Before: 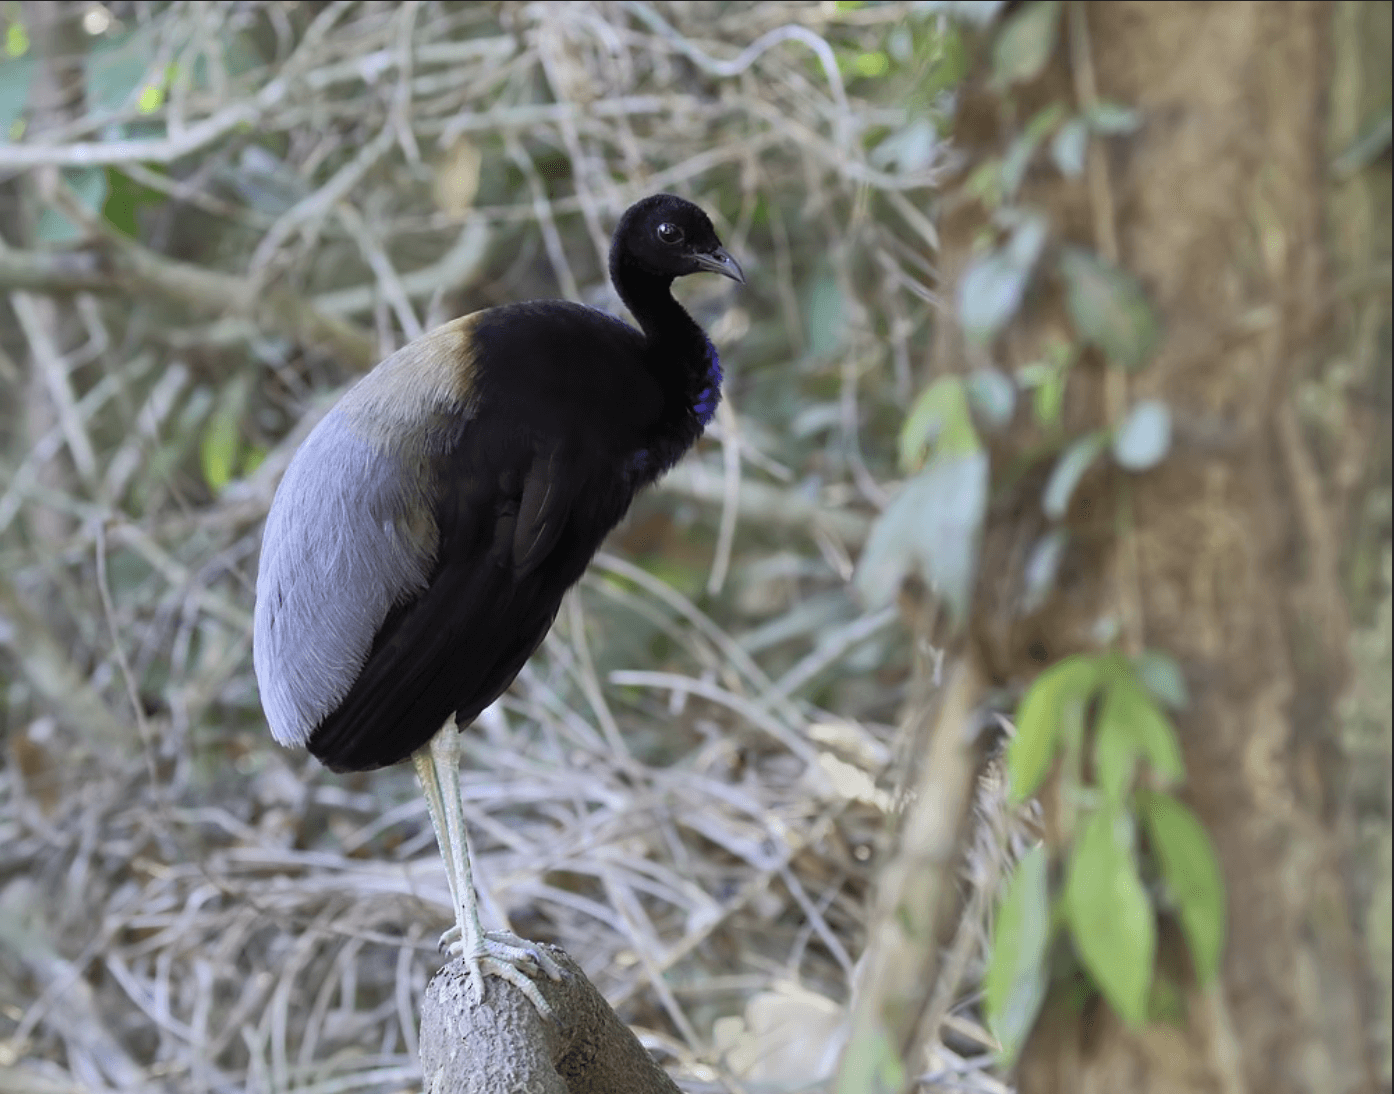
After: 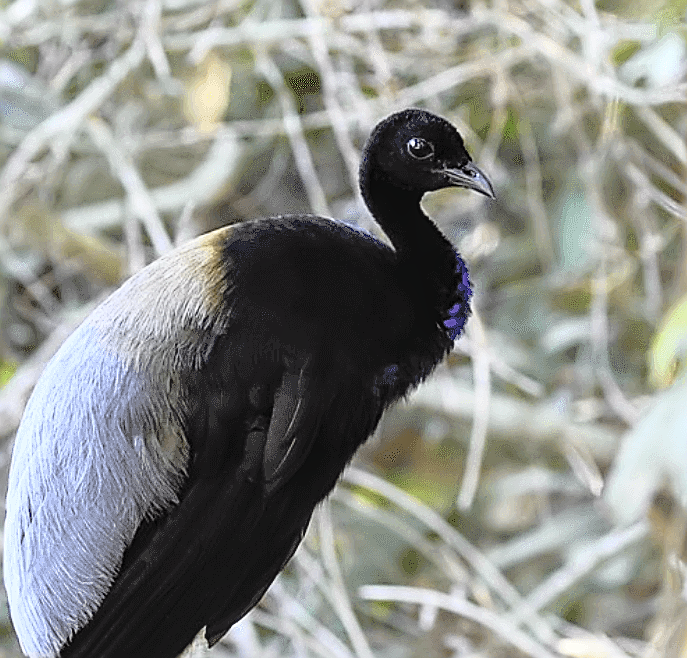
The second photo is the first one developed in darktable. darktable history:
local contrast: on, module defaults
sharpen: radius 1.738, amount 1.284
crop: left 17.937%, top 7.841%, right 32.716%, bottom 31.976%
exposure: exposure 0.497 EV, compensate highlight preservation false
tone curve: curves: ch0 [(0, 0.013) (0.129, 0.1) (0.327, 0.382) (0.489, 0.573) (0.66, 0.748) (0.858, 0.926) (1, 0.977)]; ch1 [(0, 0) (0.353, 0.344) (0.45, 0.46) (0.498, 0.498) (0.521, 0.512) (0.563, 0.559) (0.592, 0.585) (0.647, 0.68) (1, 1)]; ch2 [(0, 0) (0.333, 0.346) (0.375, 0.375) (0.427, 0.44) (0.476, 0.492) (0.511, 0.508) (0.528, 0.533) (0.579, 0.61) (0.612, 0.644) (0.66, 0.715) (1, 1)], color space Lab, independent channels, preserve colors none
